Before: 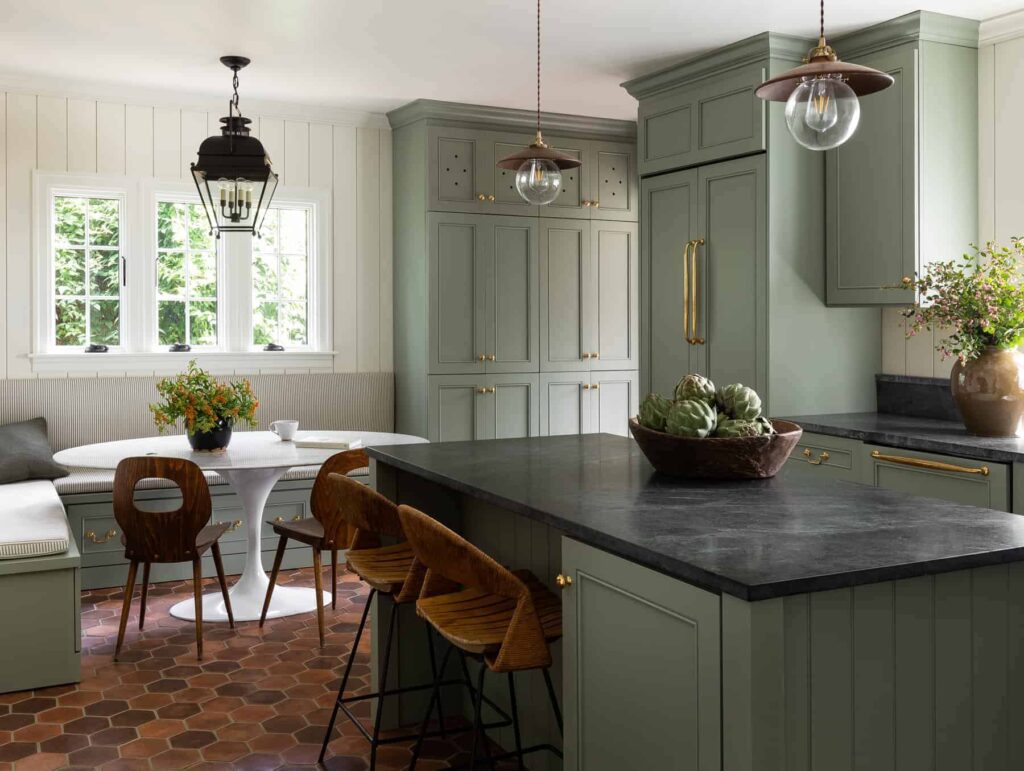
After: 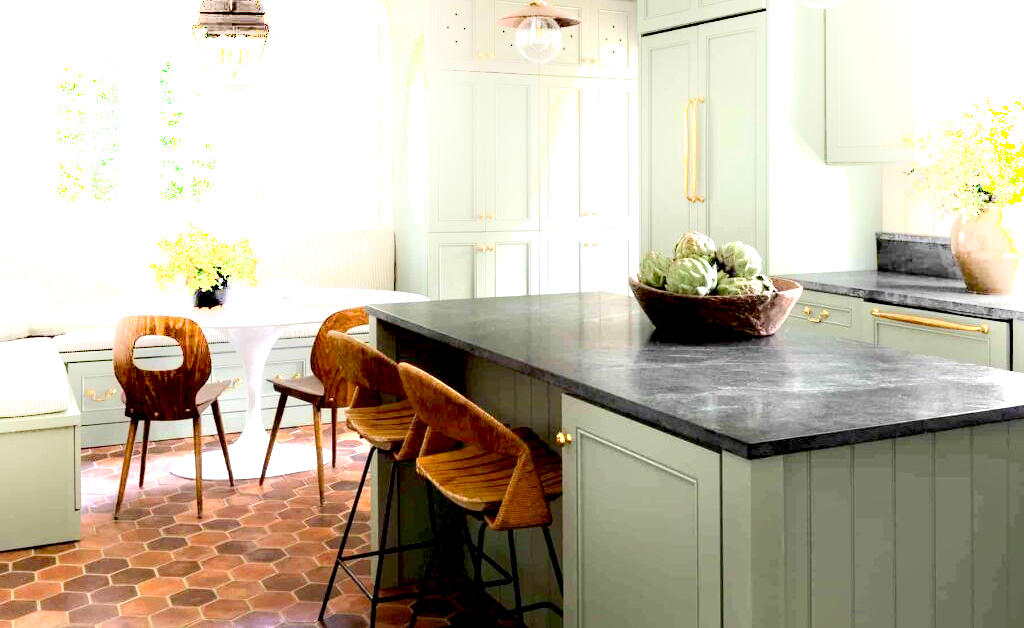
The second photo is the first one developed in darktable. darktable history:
crop and rotate: top 18.507%
shadows and highlights: shadows -40.15, highlights 62.88, soften with gaussian
exposure: black level correction 0.005, exposure 2.084 EV, compensate highlight preservation false
